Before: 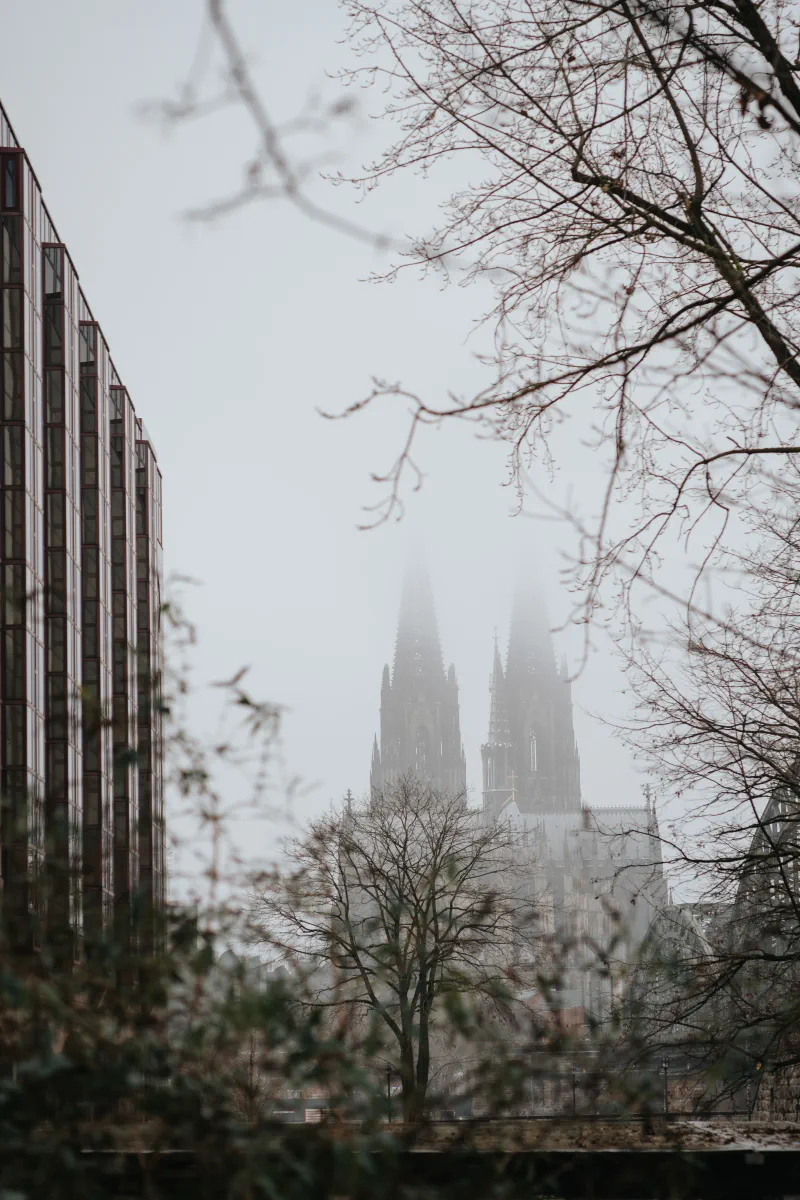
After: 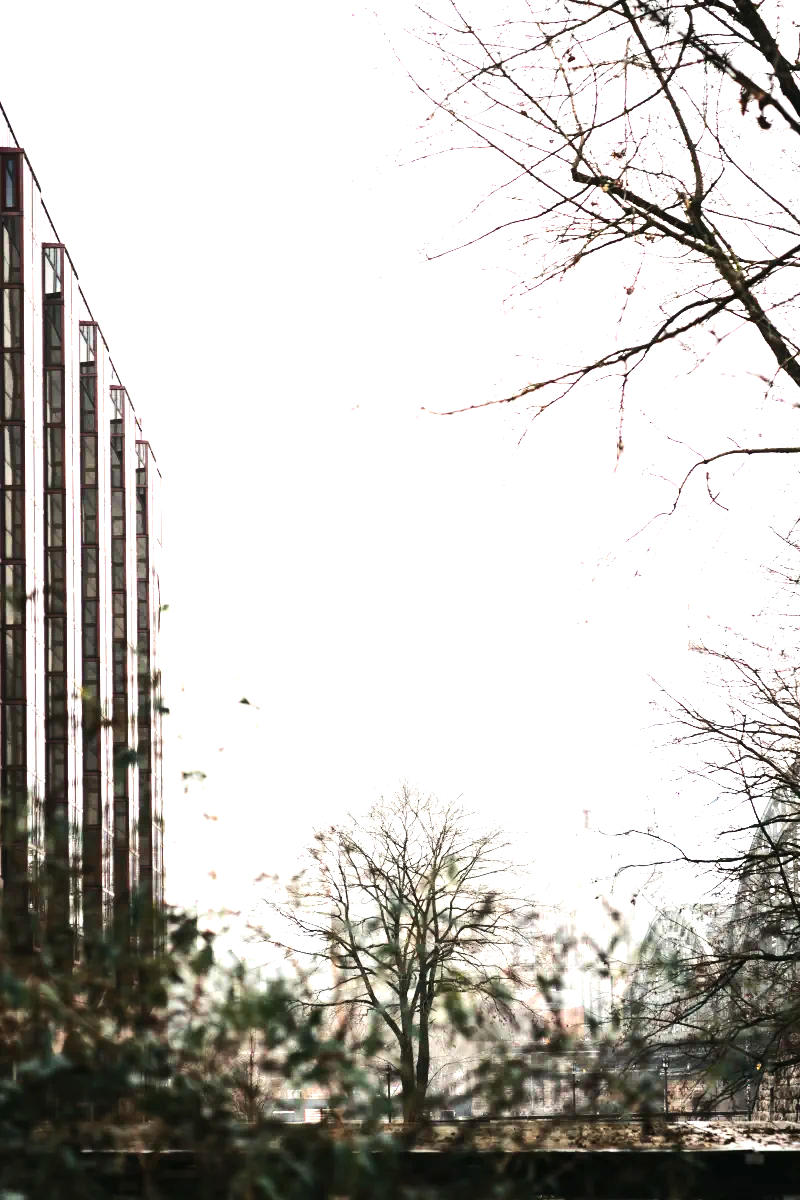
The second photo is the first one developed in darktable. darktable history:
levels: levels [0, 0.352, 0.703]
exposure: black level correction 0.001, compensate exposure bias true, compensate highlight preservation false
base curve: curves: ch0 [(0, 0) (0.032, 0.037) (0.105, 0.228) (0.435, 0.76) (0.856, 0.983) (1, 1)]
